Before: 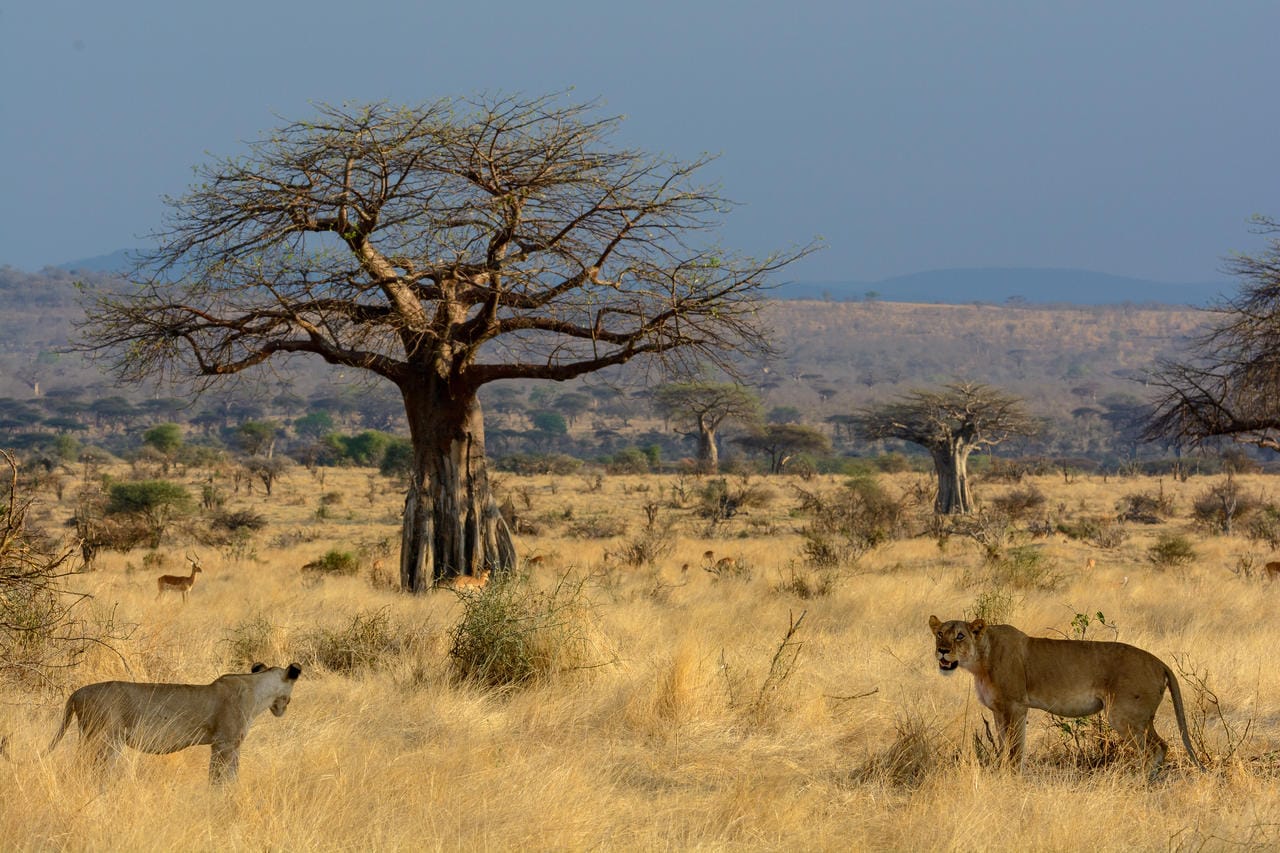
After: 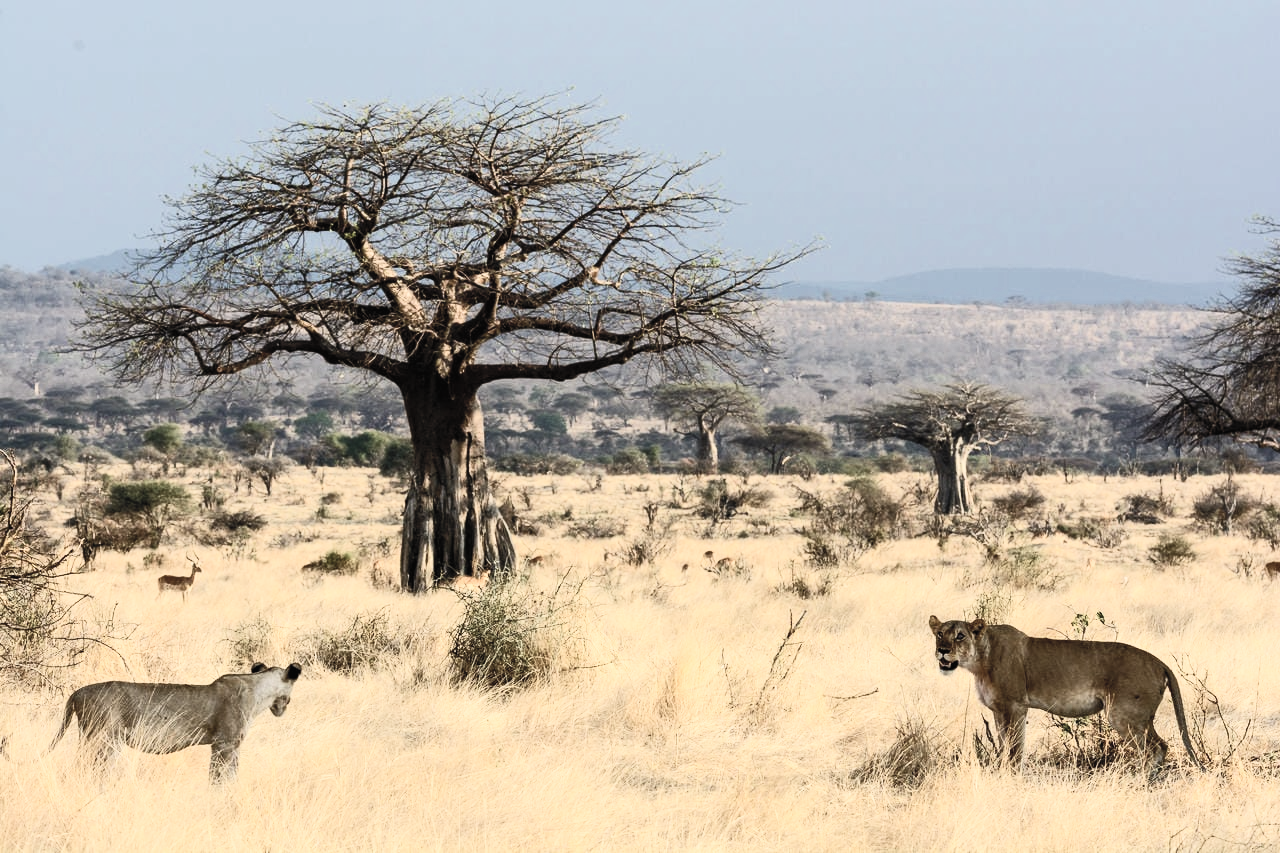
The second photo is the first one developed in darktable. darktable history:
contrast brightness saturation: contrast 0.57, brightness 0.57, saturation -0.34
filmic rgb: black relative exposure -7.65 EV, white relative exposure 4.56 EV, hardness 3.61
